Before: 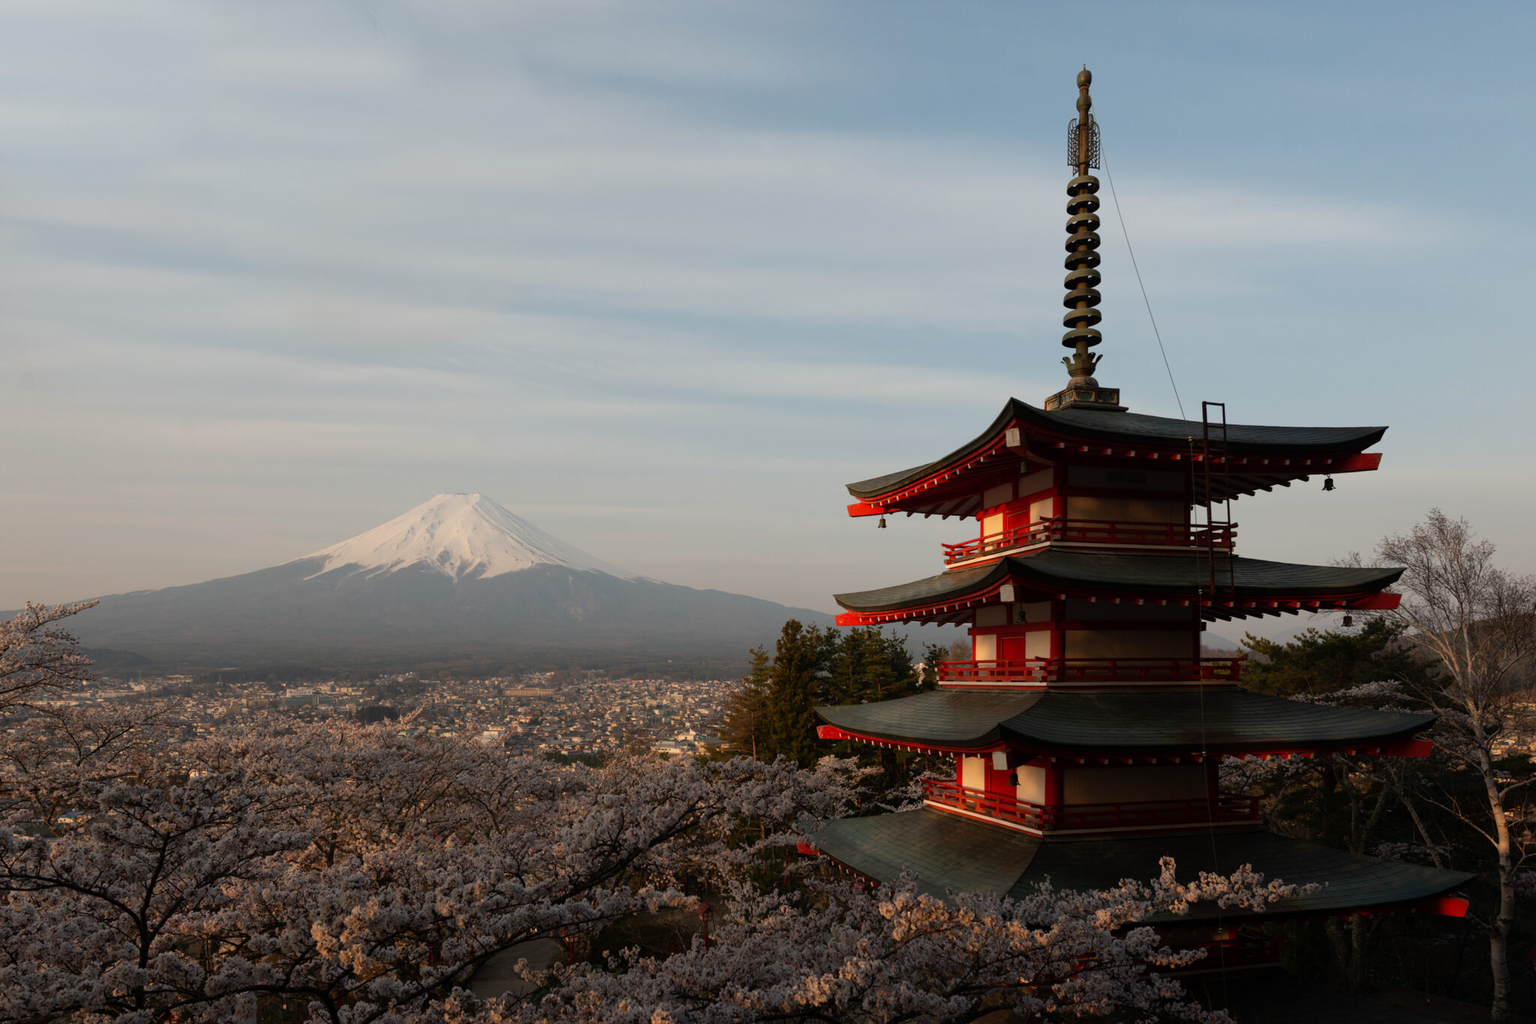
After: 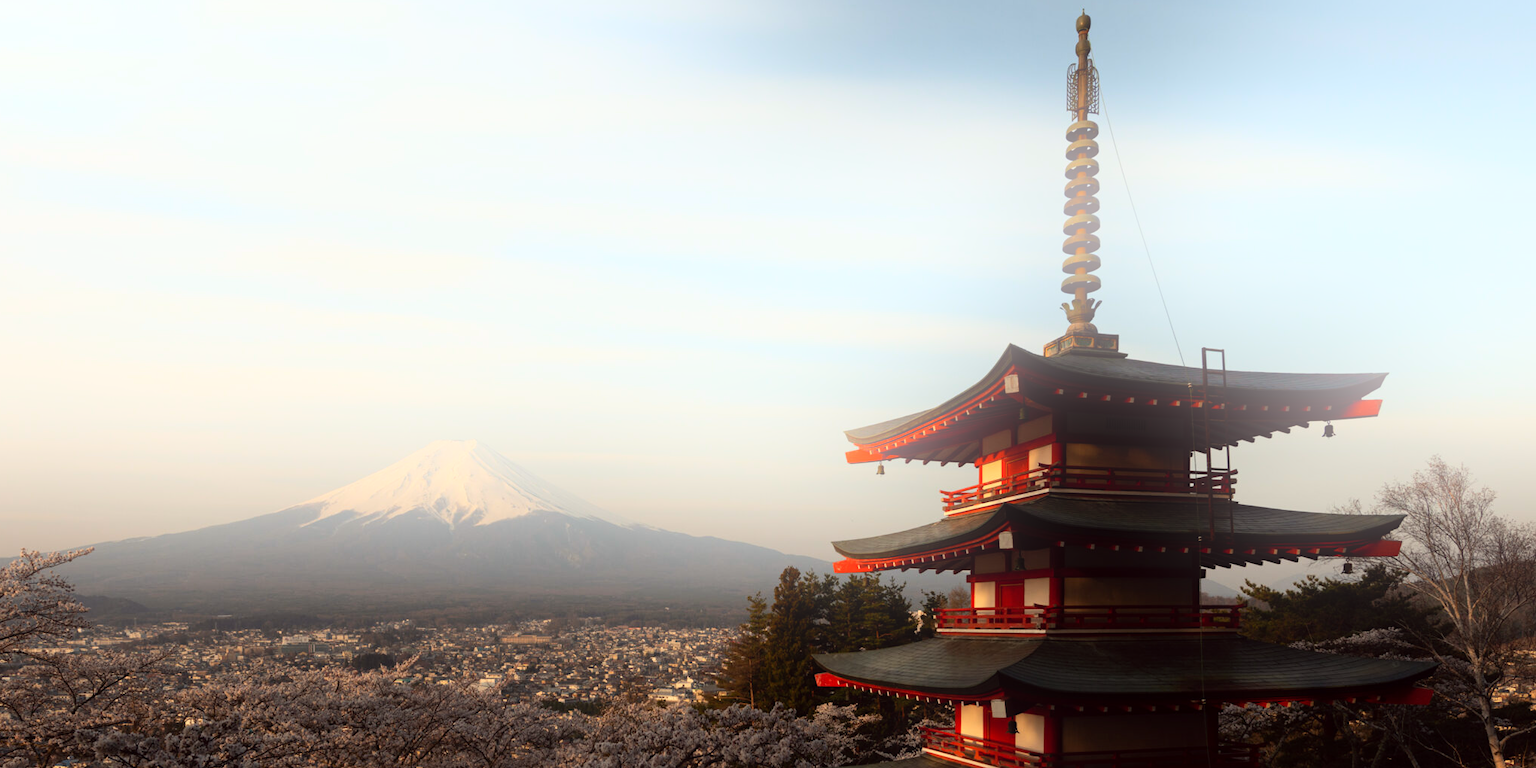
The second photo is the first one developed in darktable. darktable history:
bloom: threshold 82.5%, strength 16.25%
crop: left 0.387%, top 5.469%, bottom 19.809%
color correction: highlights a* -0.95, highlights b* 4.5, shadows a* 3.55
tone equalizer: -8 EV -0.417 EV, -7 EV -0.389 EV, -6 EV -0.333 EV, -5 EV -0.222 EV, -3 EV 0.222 EV, -2 EV 0.333 EV, -1 EV 0.389 EV, +0 EV 0.417 EV, edges refinement/feathering 500, mask exposure compensation -1.25 EV, preserve details no
